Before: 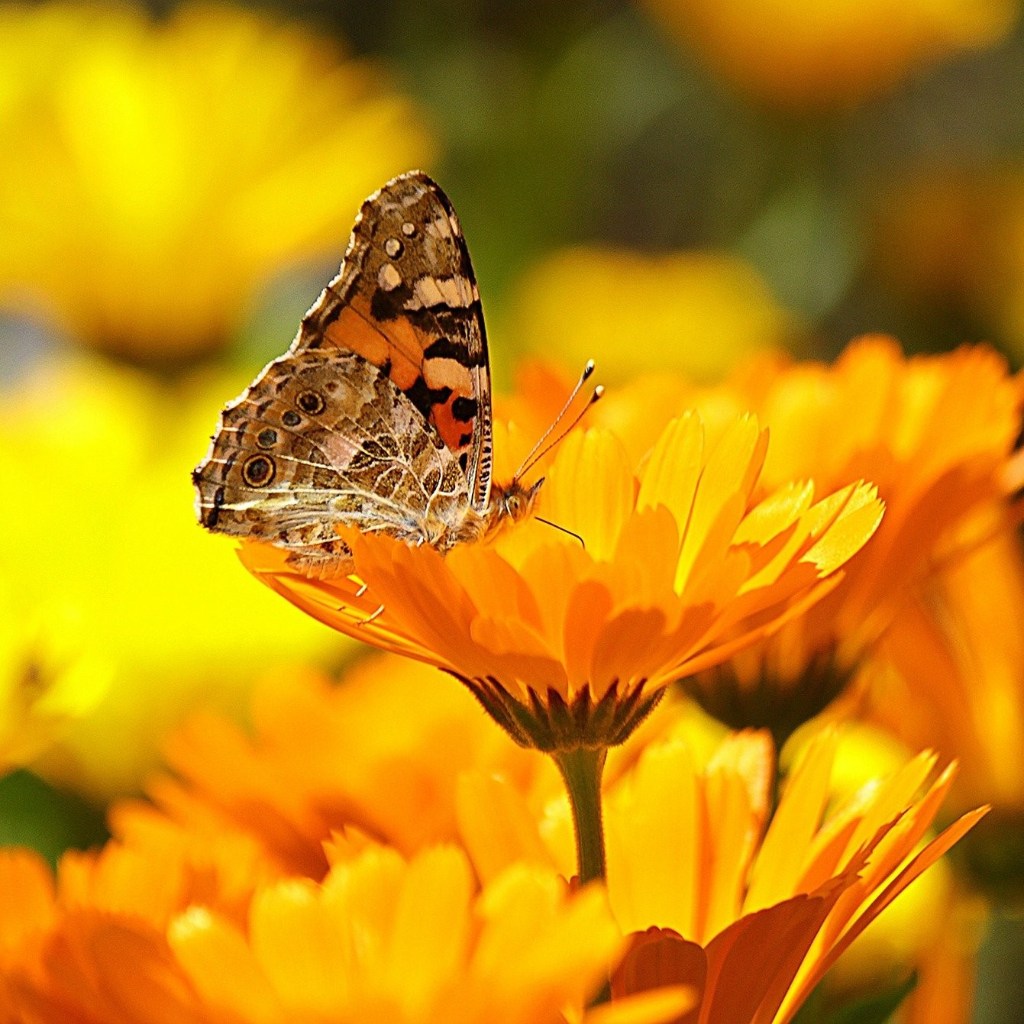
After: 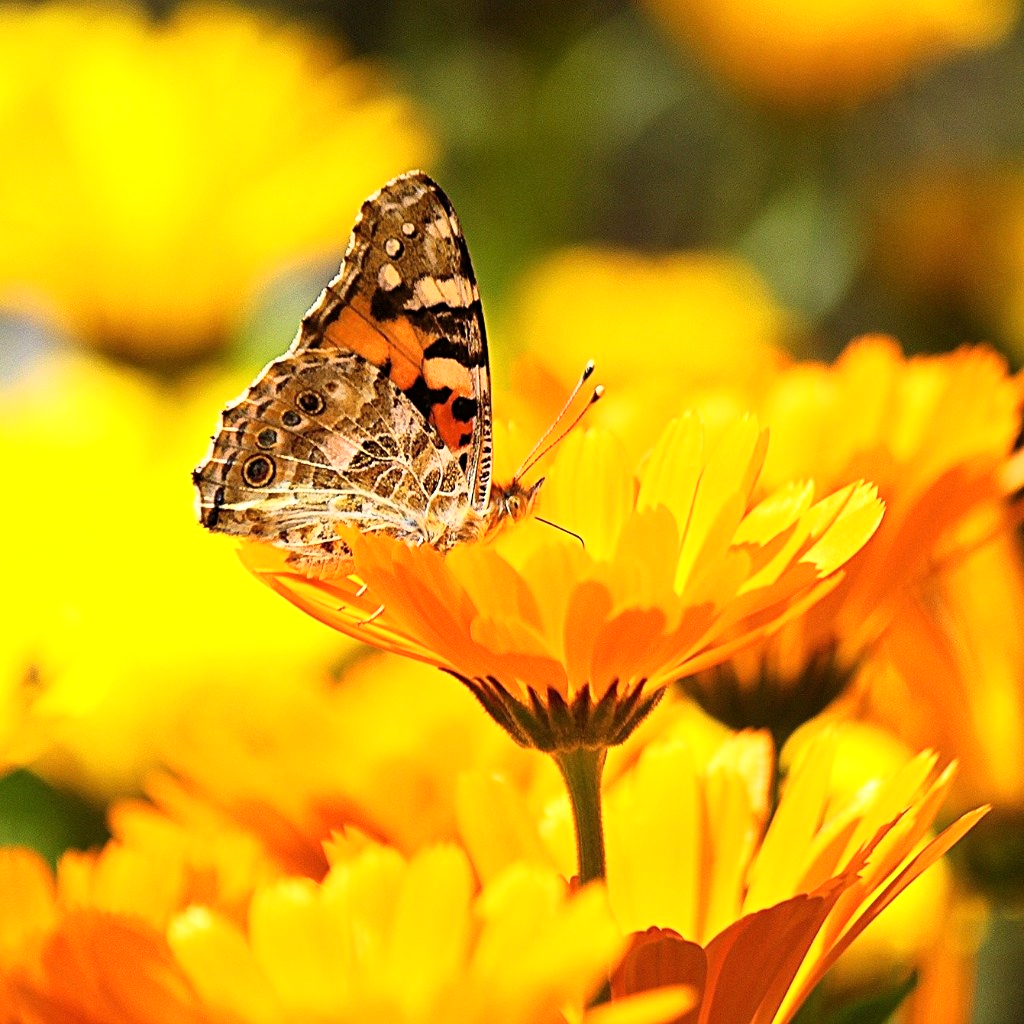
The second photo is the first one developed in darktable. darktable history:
base curve: curves: ch0 [(0, 0) (0.005, 0.002) (0.193, 0.295) (0.399, 0.664) (0.75, 0.928) (1, 1)]
